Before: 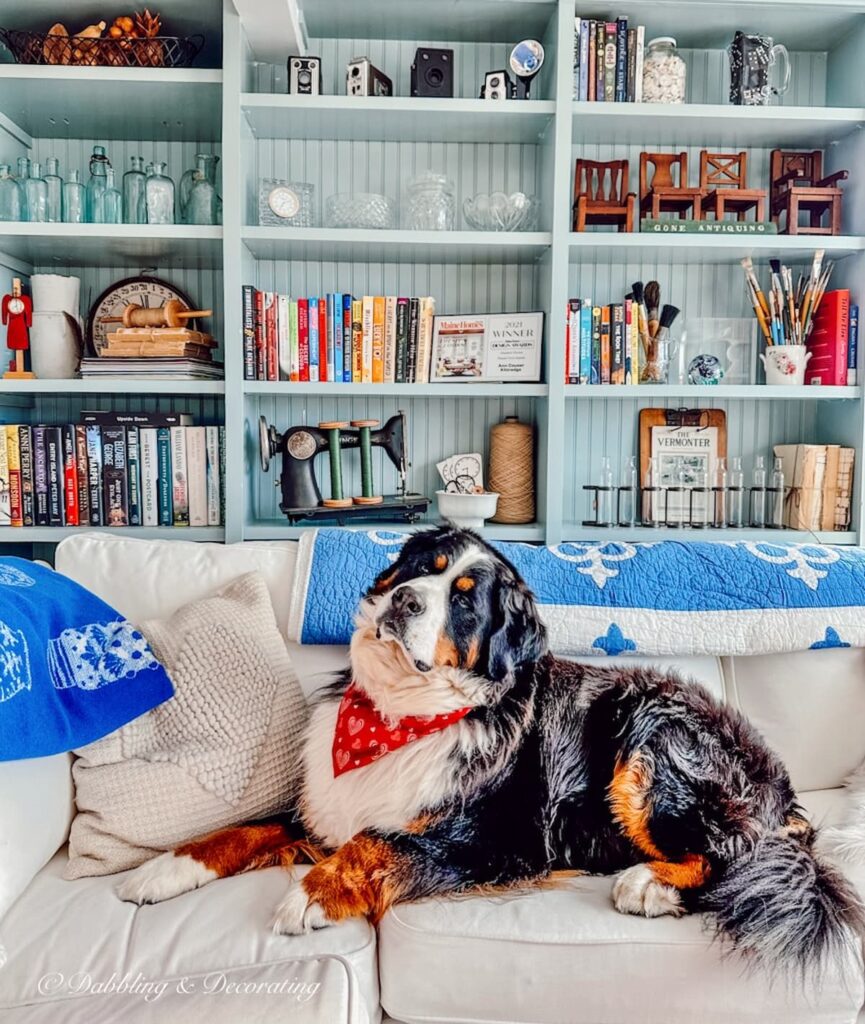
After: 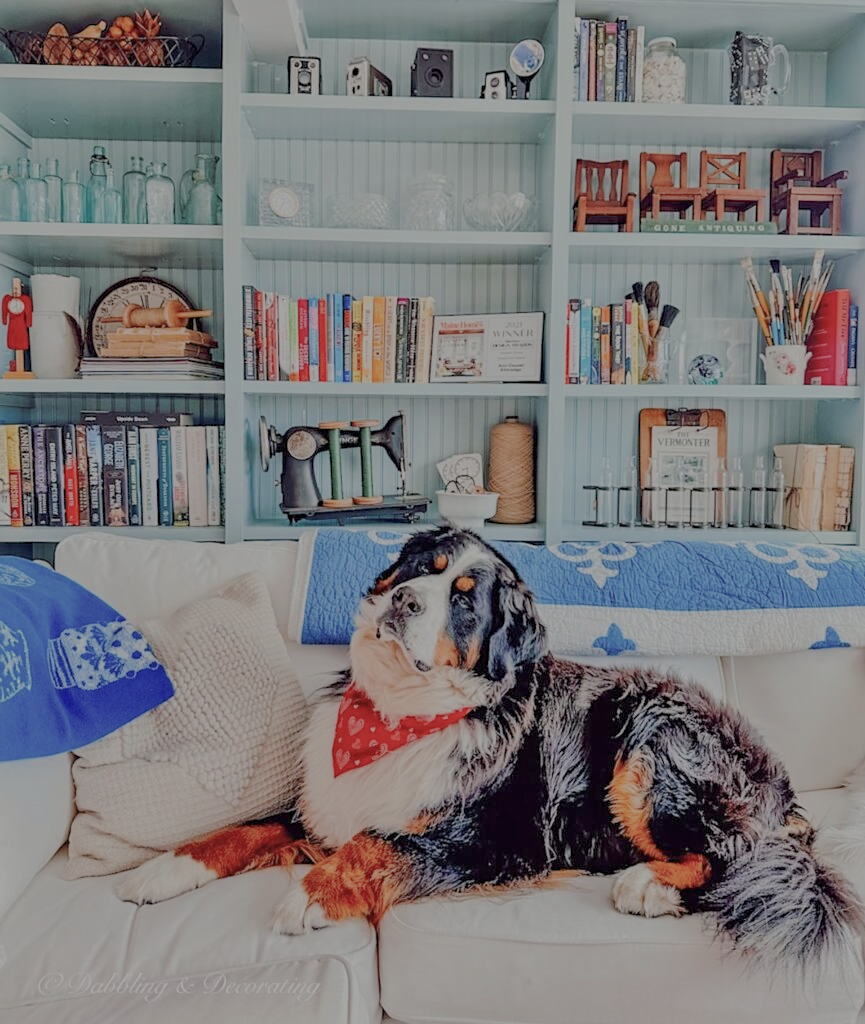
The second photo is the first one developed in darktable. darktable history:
filmic rgb: black relative exposure -13.91 EV, white relative exposure 7.94 EV, hardness 3.75, latitude 49.78%, contrast 0.515, preserve chrominance max RGB
sharpen: amount 0.211
